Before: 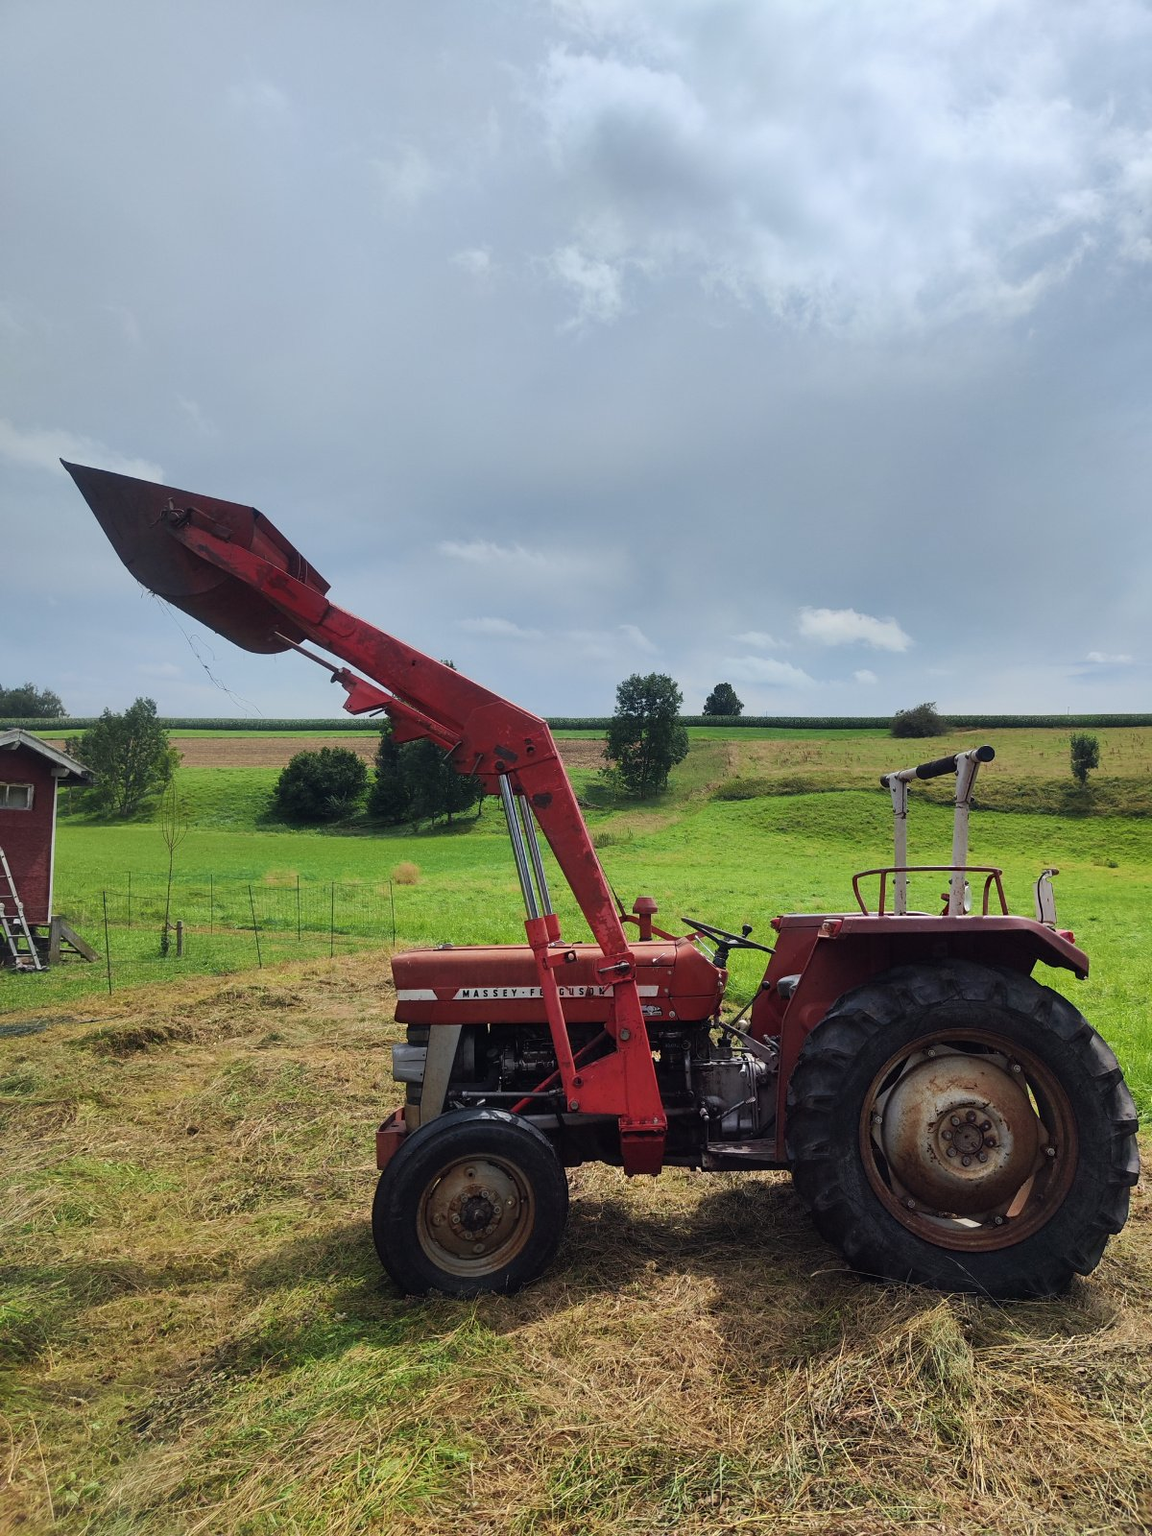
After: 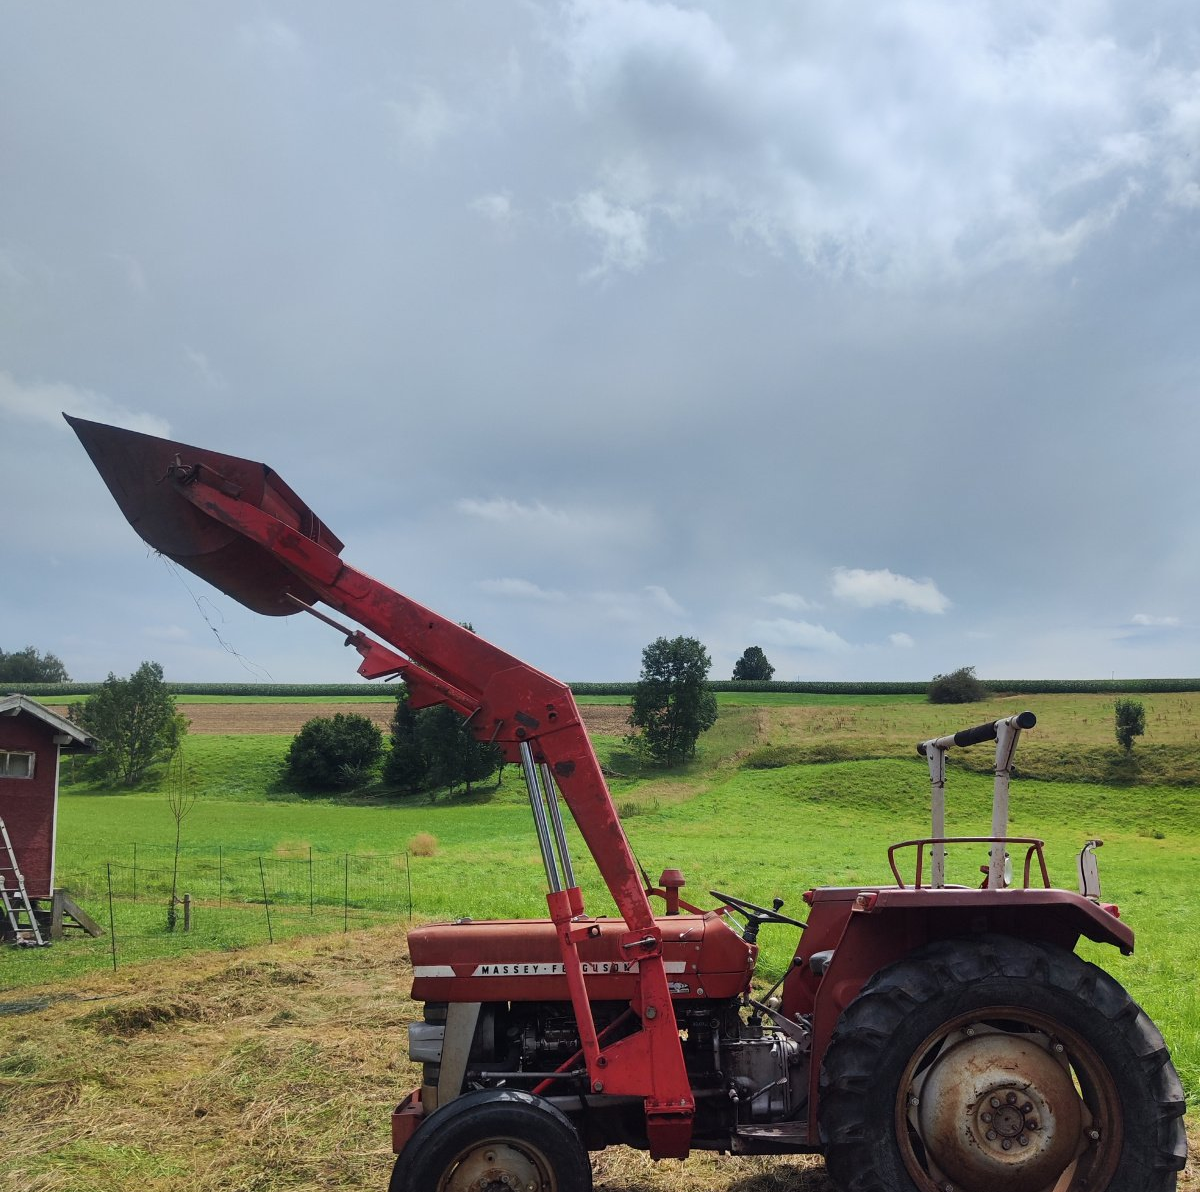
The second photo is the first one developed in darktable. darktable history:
crop: top 4.105%, bottom 21.348%
